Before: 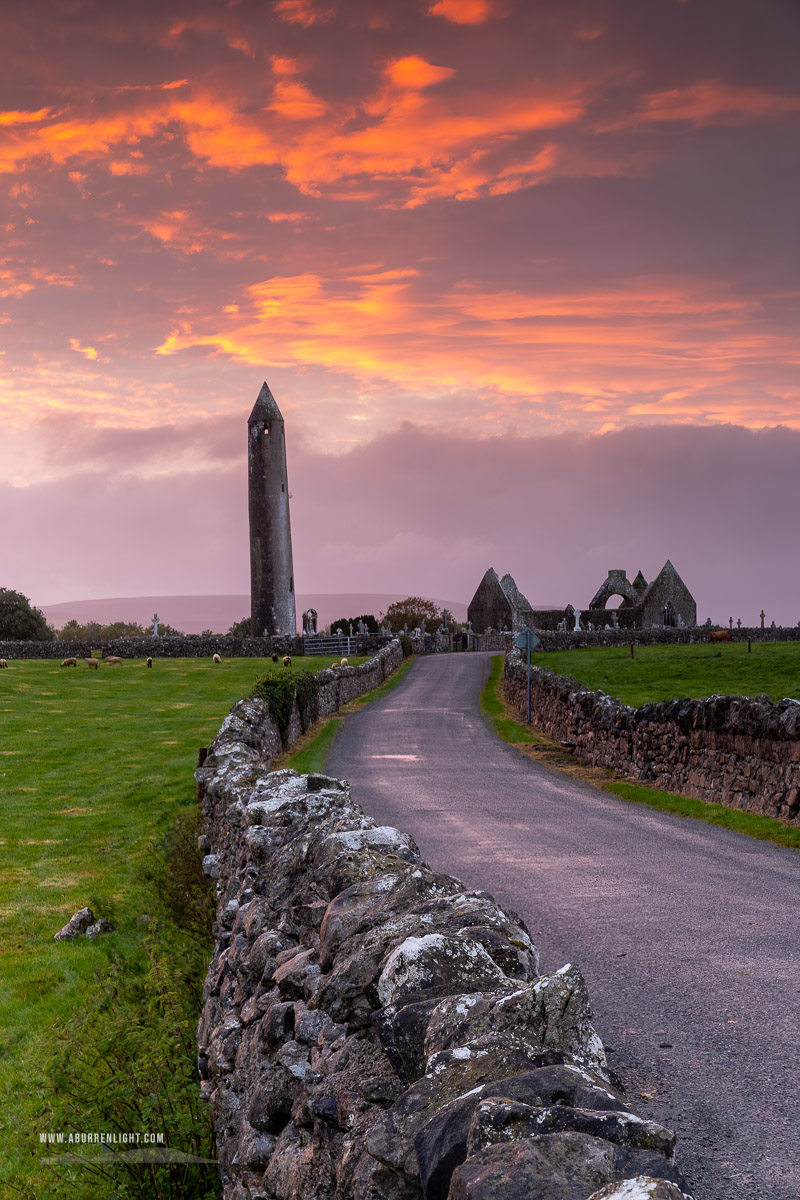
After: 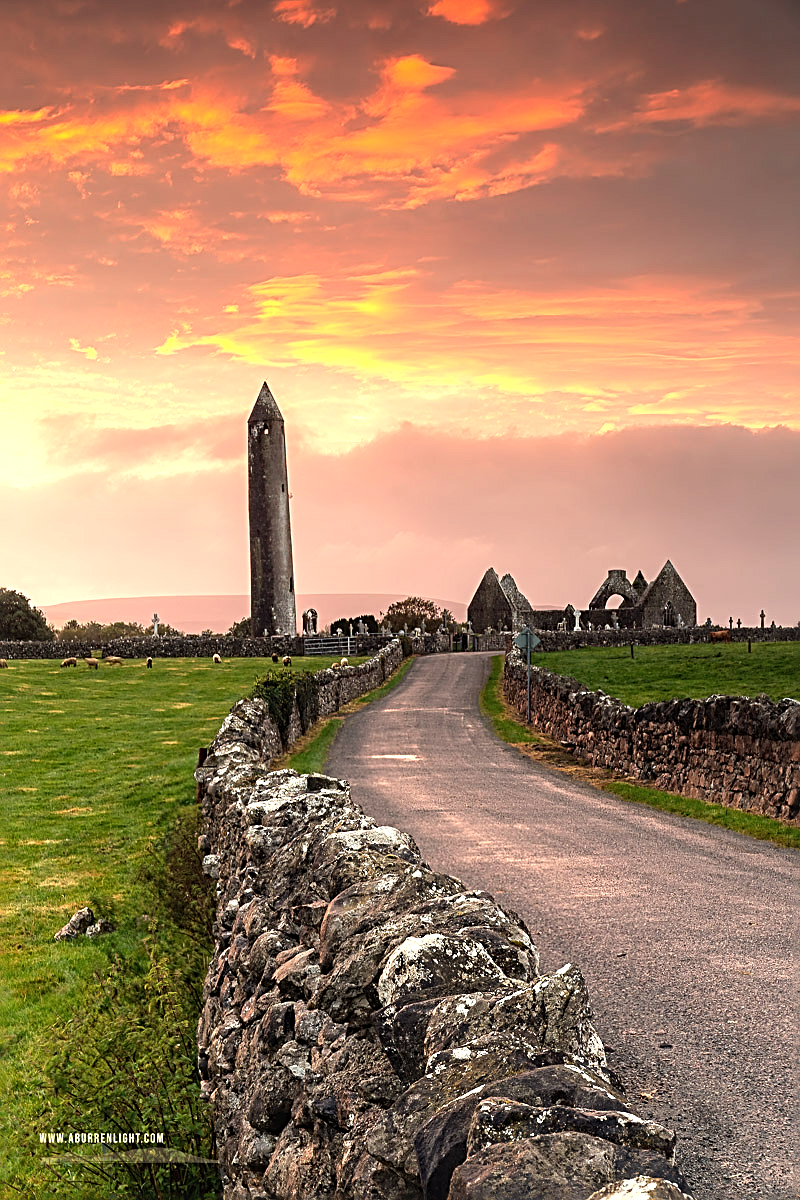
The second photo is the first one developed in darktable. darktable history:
white balance: red 1.08, blue 0.791
tone equalizer: -8 EV -0.417 EV, -7 EV -0.389 EV, -6 EV -0.333 EV, -5 EV -0.222 EV, -3 EV 0.222 EV, -2 EV 0.333 EV, -1 EV 0.389 EV, +0 EV 0.417 EV, edges refinement/feathering 500, mask exposure compensation -1.25 EV, preserve details no
sharpen: radius 2.584, amount 0.688
exposure: black level correction -0.002, exposure 0.54 EV, compensate highlight preservation false
